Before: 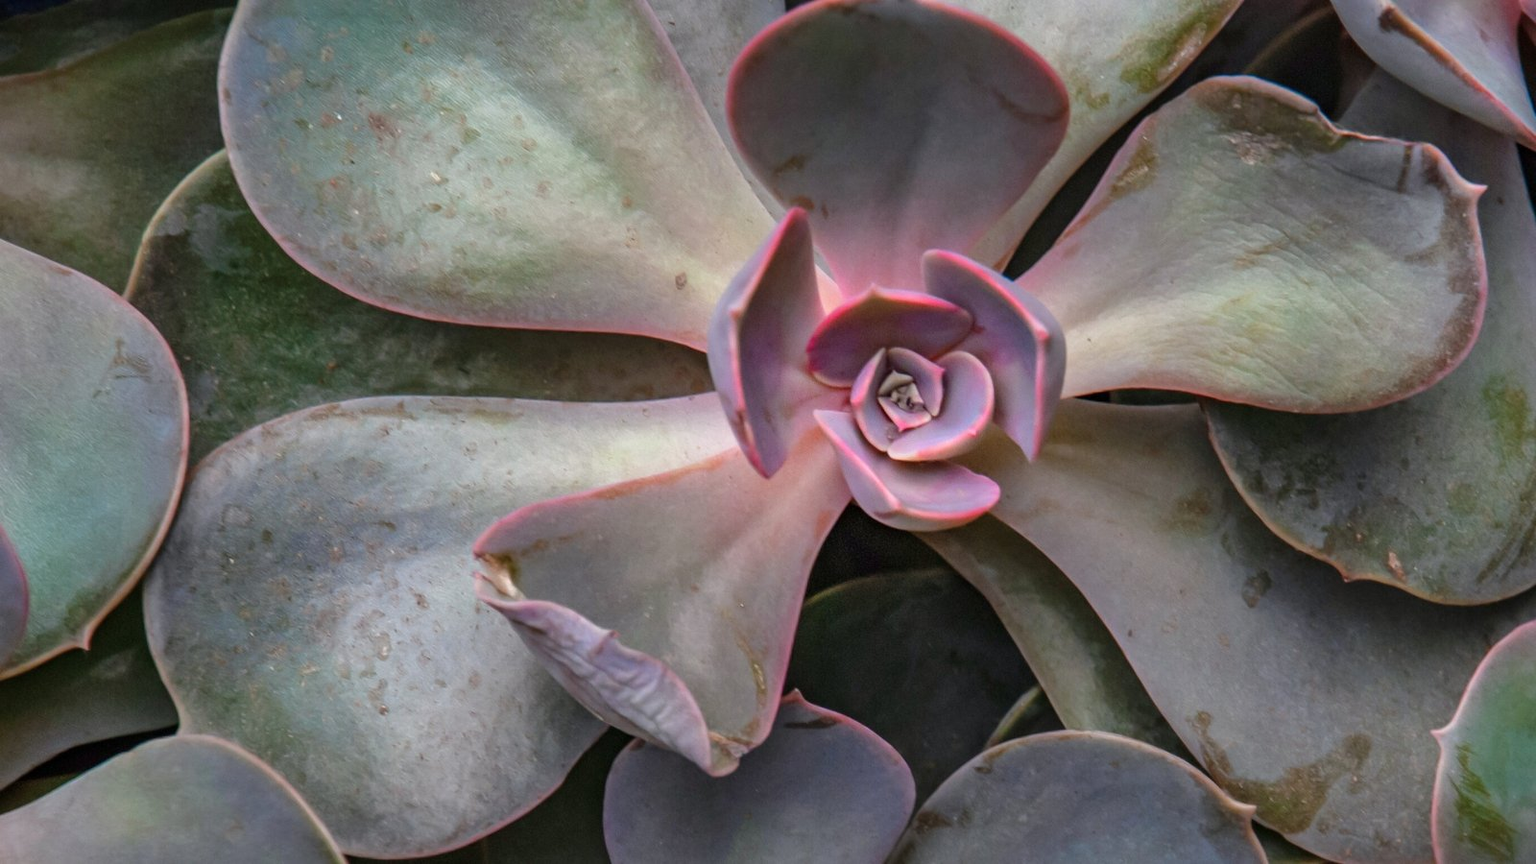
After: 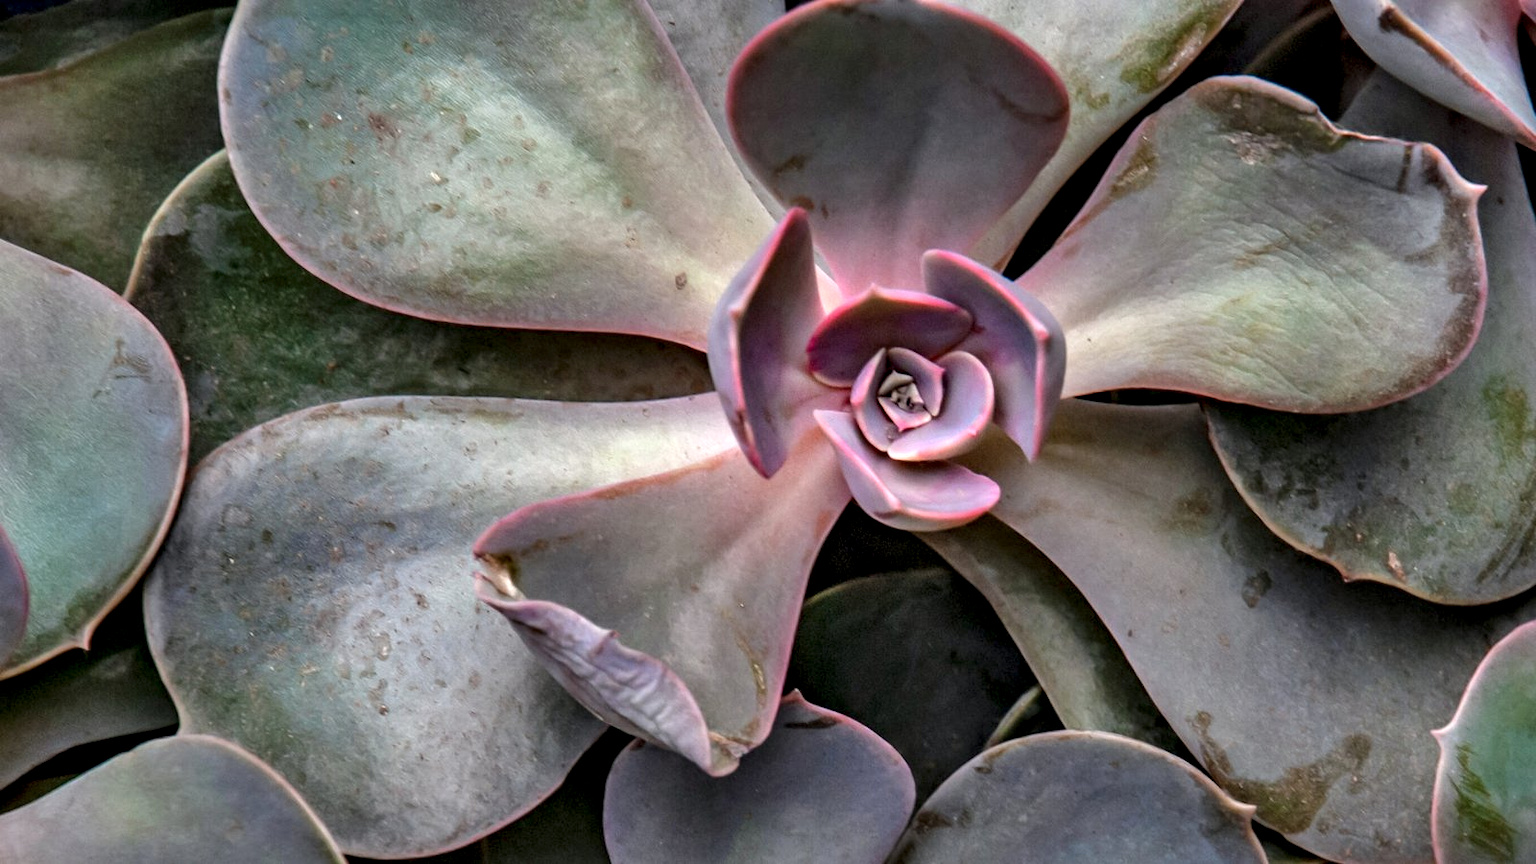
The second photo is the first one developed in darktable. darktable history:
contrast equalizer: y [[0.601, 0.6, 0.598, 0.598, 0.6, 0.601], [0.5 ×6], [0.5 ×6], [0 ×6], [0 ×6]]
shadows and highlights: shadows 37.27, highlights -28.18, soften with gaussian
